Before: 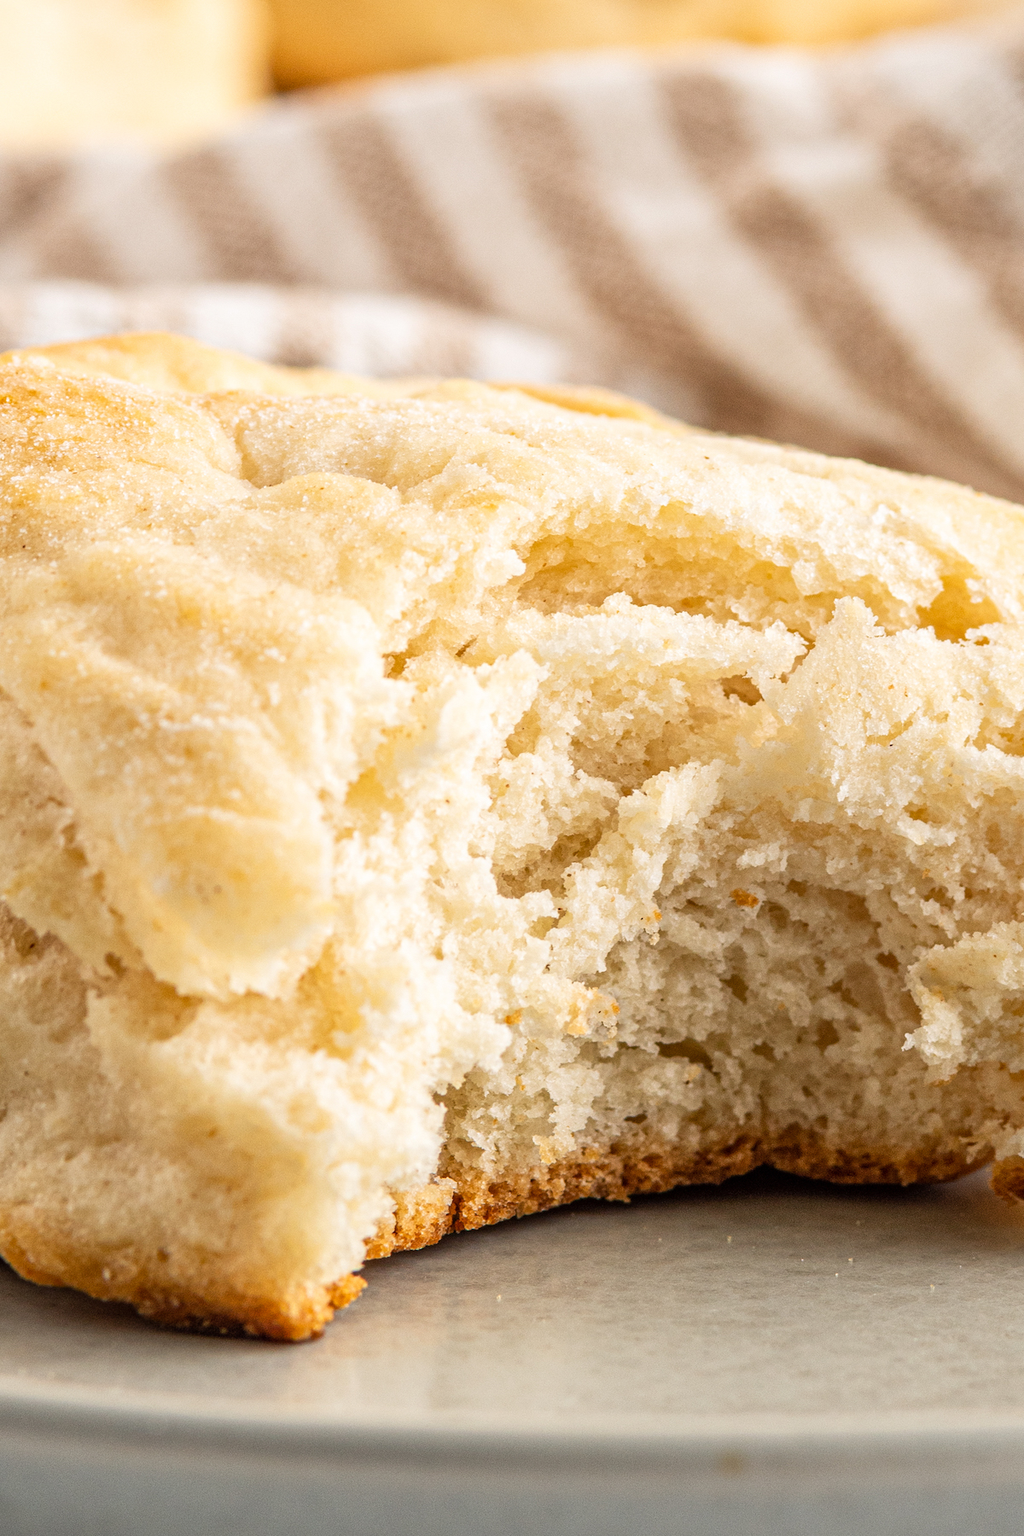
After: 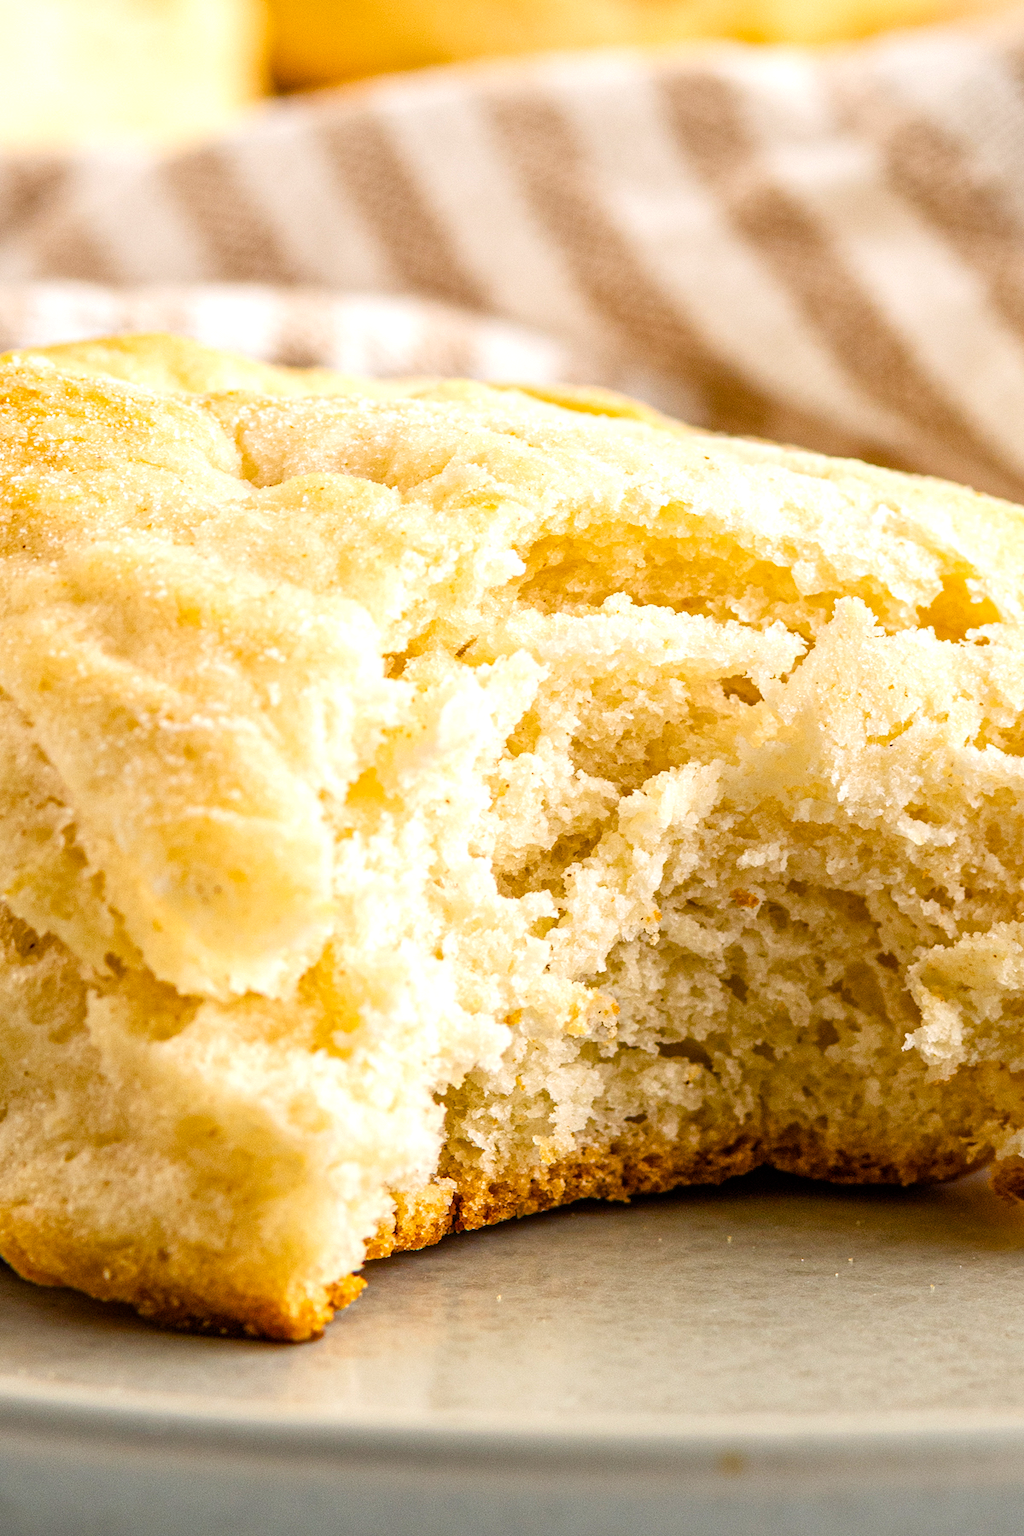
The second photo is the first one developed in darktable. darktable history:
color balance rgb: perceptual saturation grading › global saturation 35.015%, perceptual saturation grading › highlights -29.926%, perceptual saturation grading › shadows 35.562%, global vibrance 30.037%, contrast 10.191%
